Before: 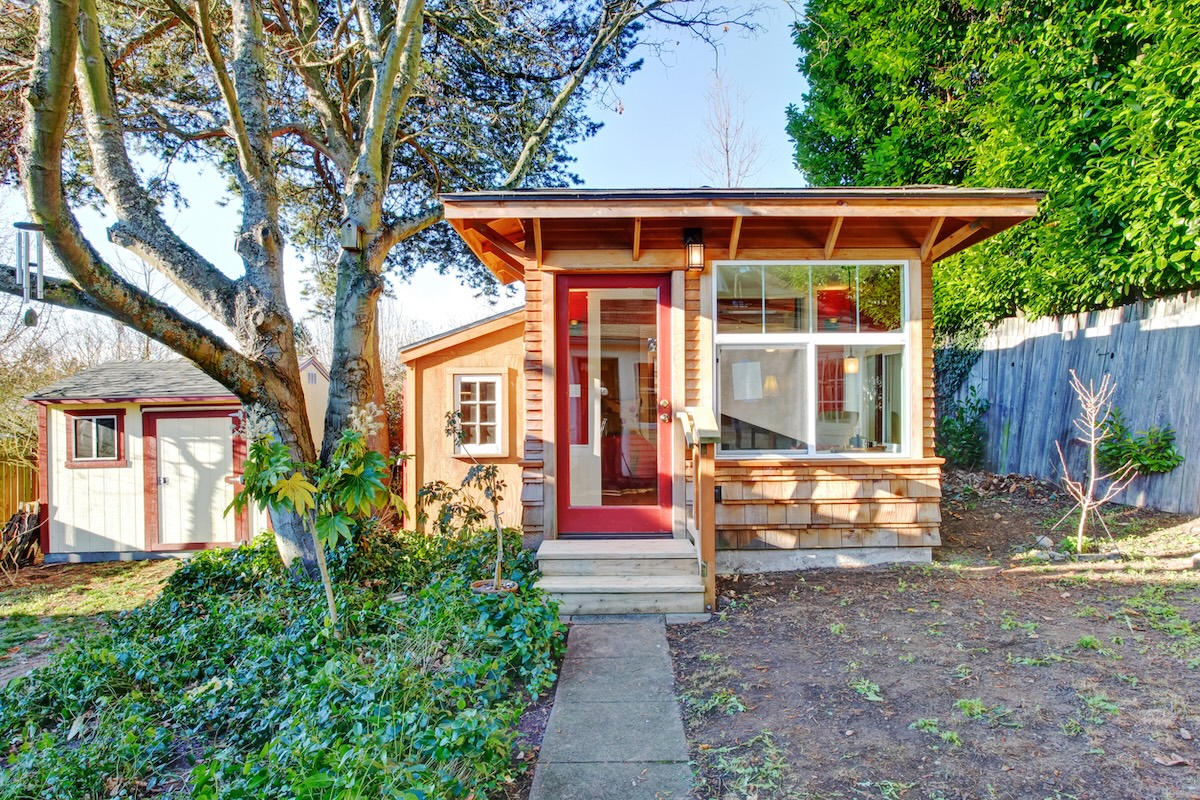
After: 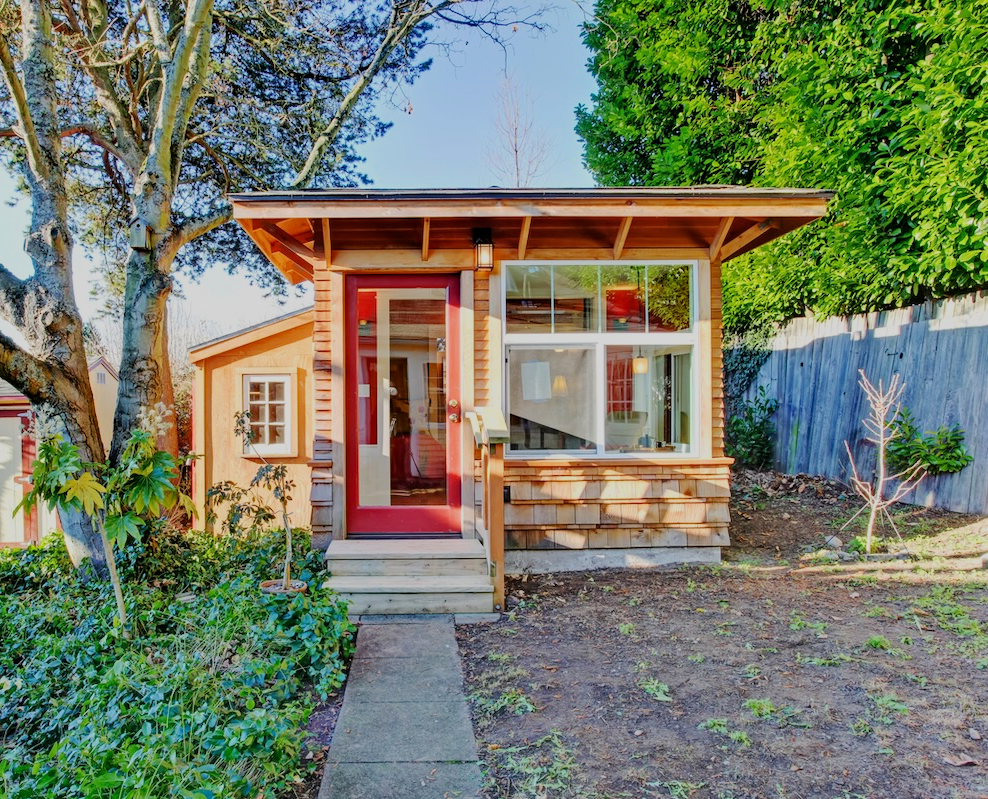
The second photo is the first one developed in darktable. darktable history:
crop: left 17.606%, bottom 0.03%
filmic rgb: black relative exposure -7.65 EV, white relative exposure 4.56 EV, hardness 3.61, color science v6 (2022), iterations of high-quality reconstruction 0
tone equalizer: on, module defaults
haze removal: compatibility mode true, adaptive false
